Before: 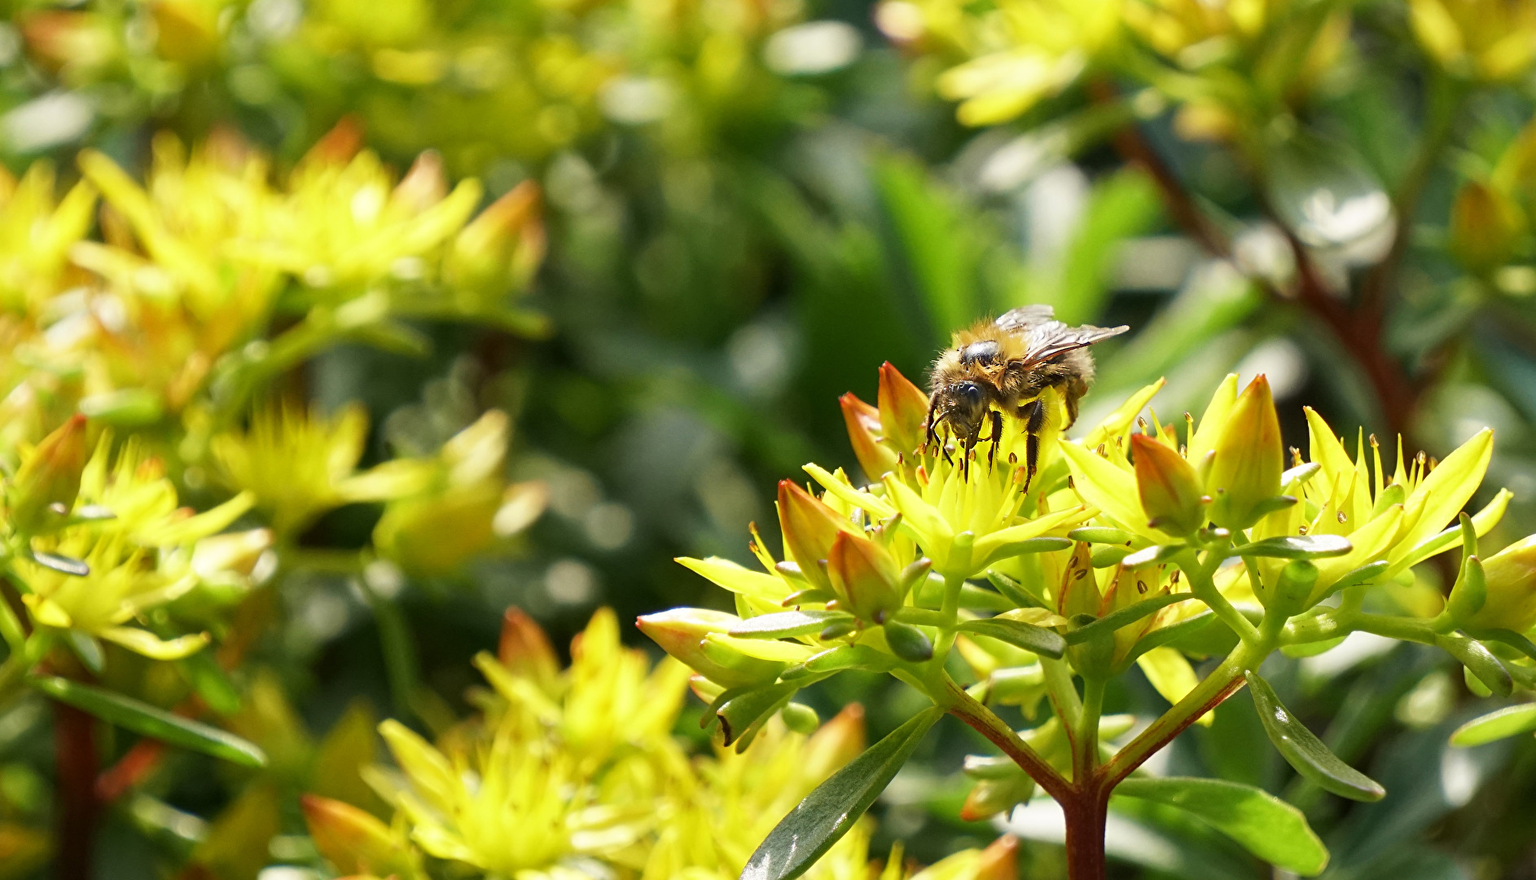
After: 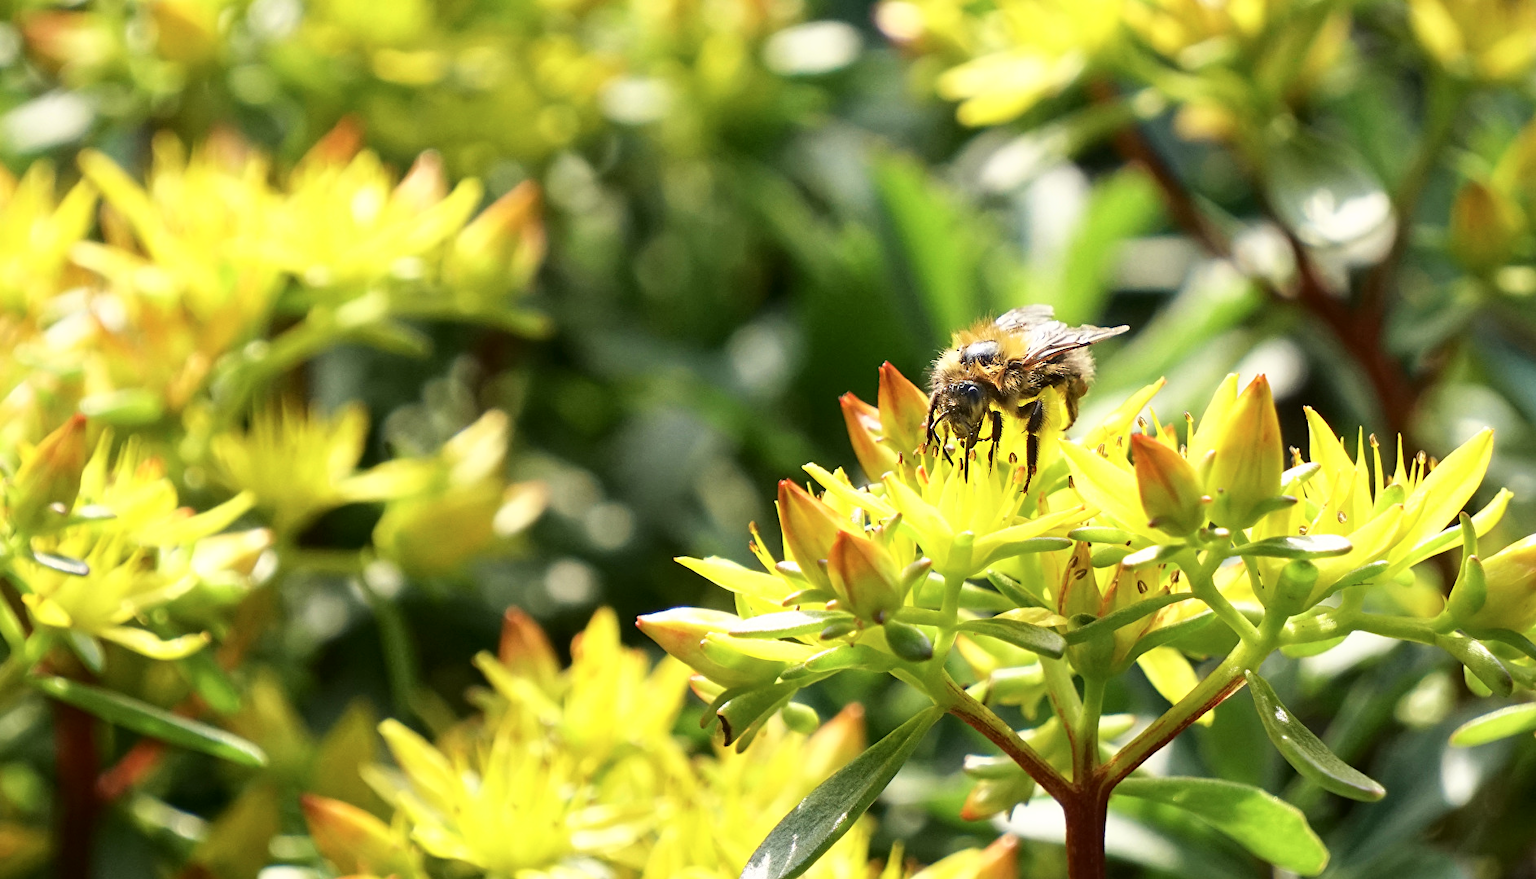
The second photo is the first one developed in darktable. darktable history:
tone curve: curves: ch0 [(0, 0) (0.003, 0.025) (0.011, 0.025) (0.025, 0.029) (0.044, 0.035) (0.069, 0.053) (0.1, 0.083) (0.136, 0.118) (0.177, 0.163) (0.224, 0.22) (0.277, 0.295) (0.335, 0.371) (0.399, 0.444) (0.468, 0.524) (0.543, 0.618) (0.623, 0.702) (0.709, 0.79) (0.801, 0.89) (0.898, 0.973) (1, 1)], color space Lab, independent channels, preserve colors none
tone equalizer: edges refinement/feathering 500, mask exposure compensation -1.57 EV, preserve details no
